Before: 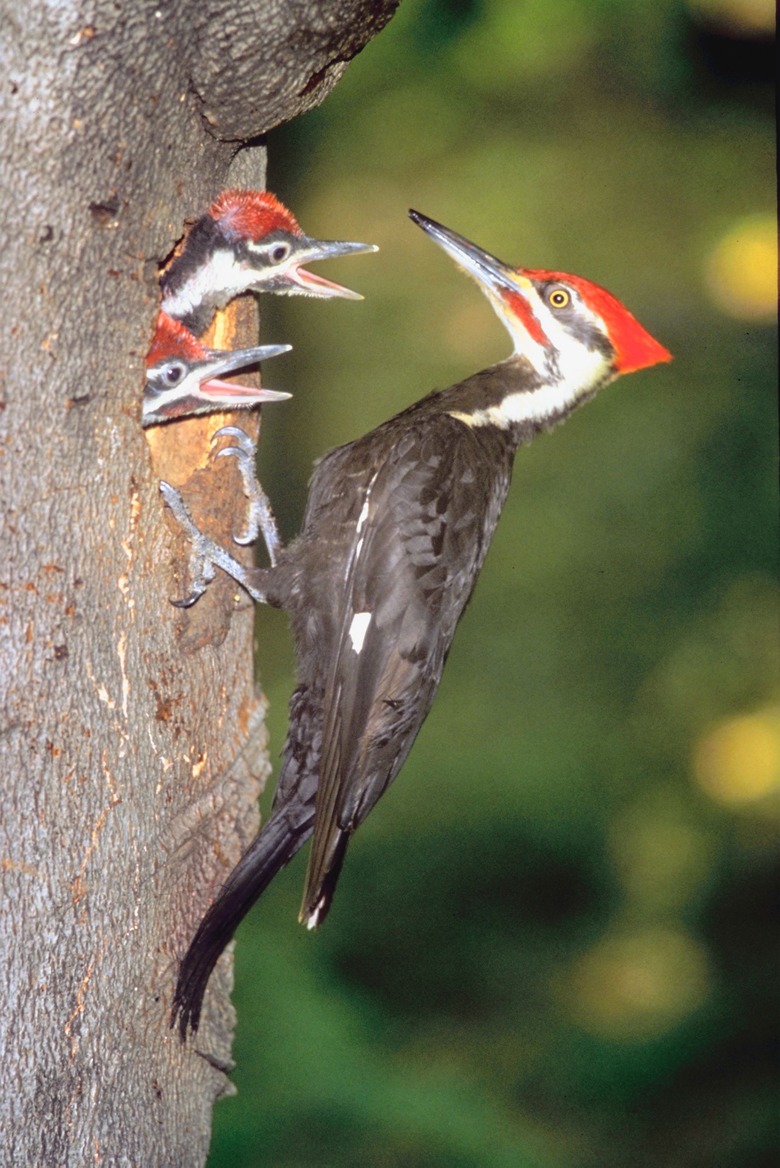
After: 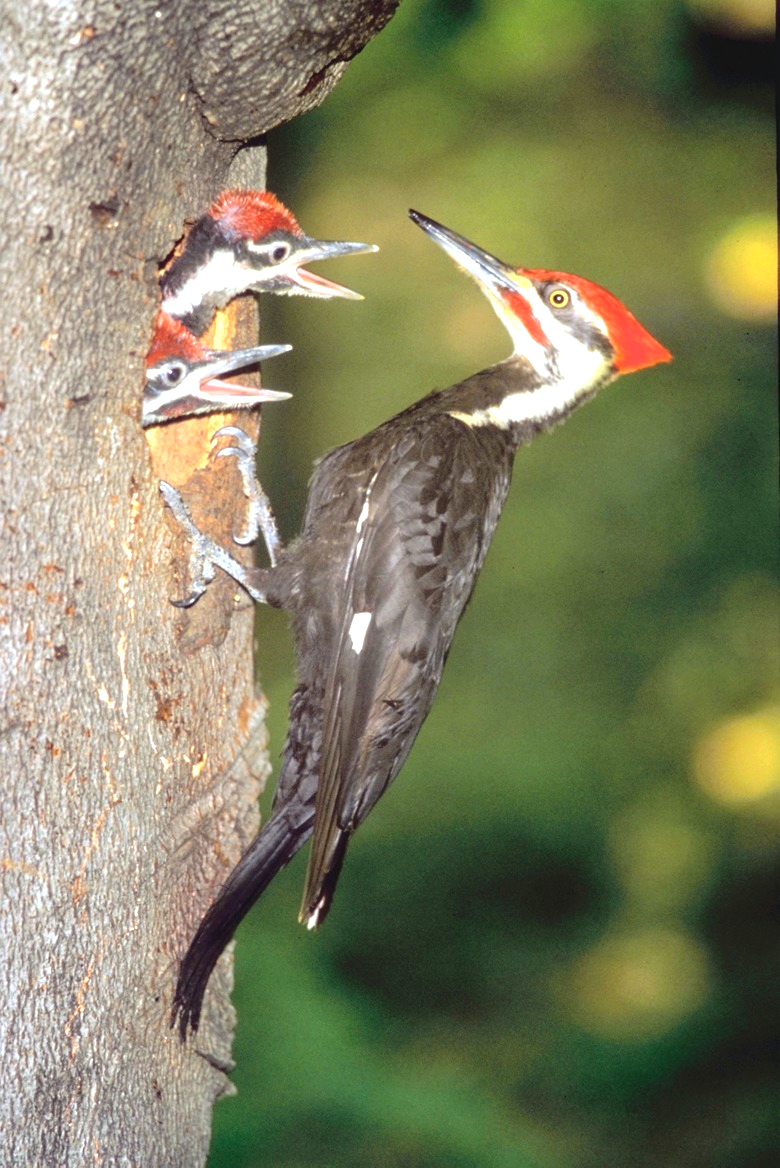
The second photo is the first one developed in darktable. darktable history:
exposure: exposure 0.496 EV, compensate highlight preservation false
color correction: highlights a* -2.68, highlights b* 2.57
